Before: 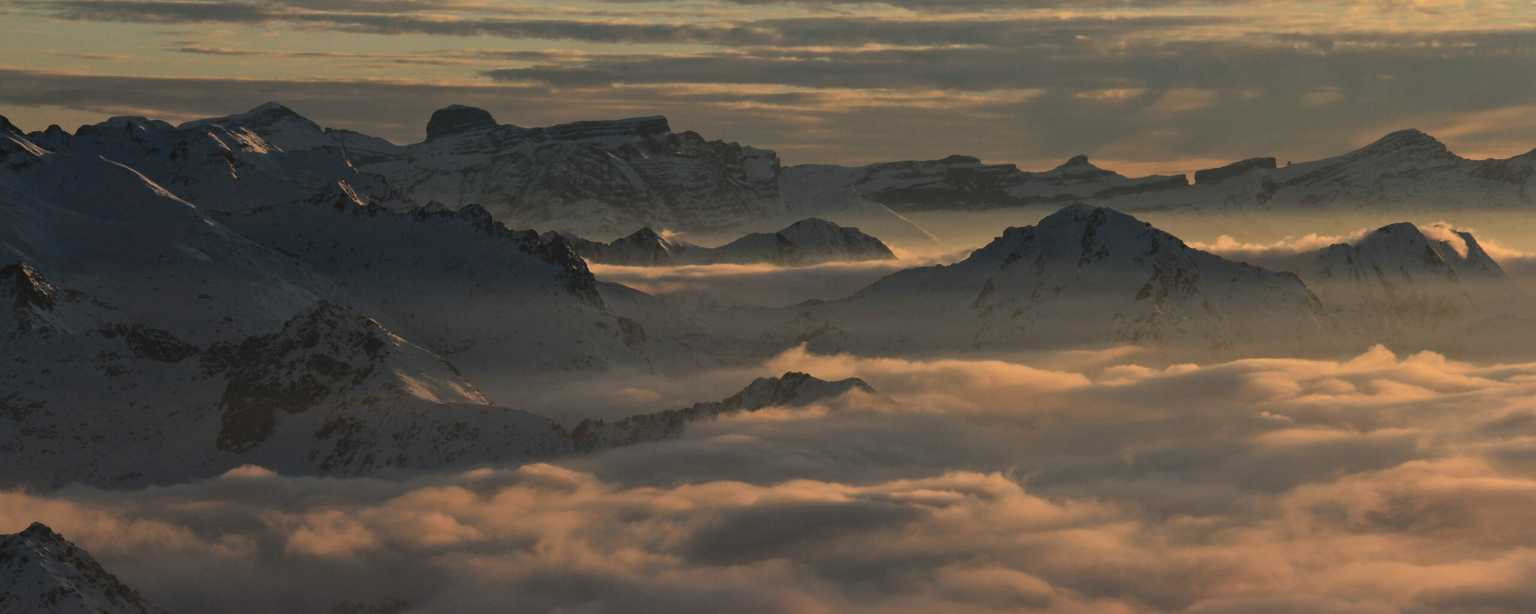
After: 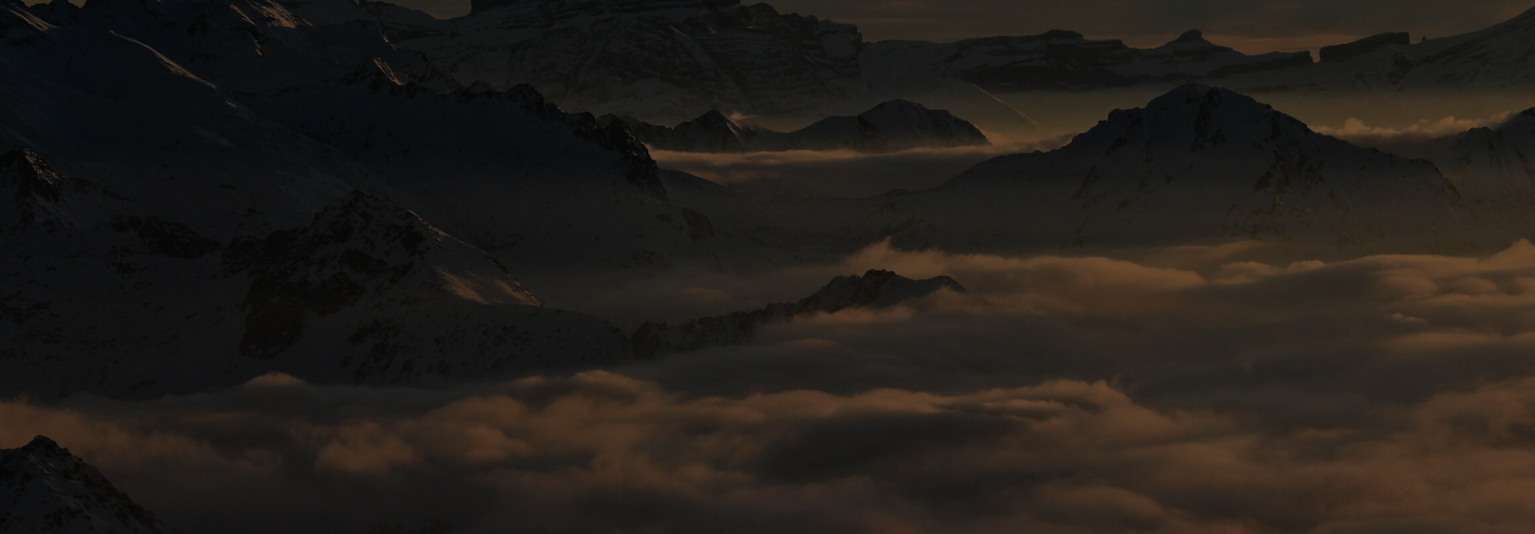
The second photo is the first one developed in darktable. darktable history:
crop: top 20.916%, right 9.437%, bottom 0.316%
exposure: exposure -2.446 EV, compensate highlight preservation false
